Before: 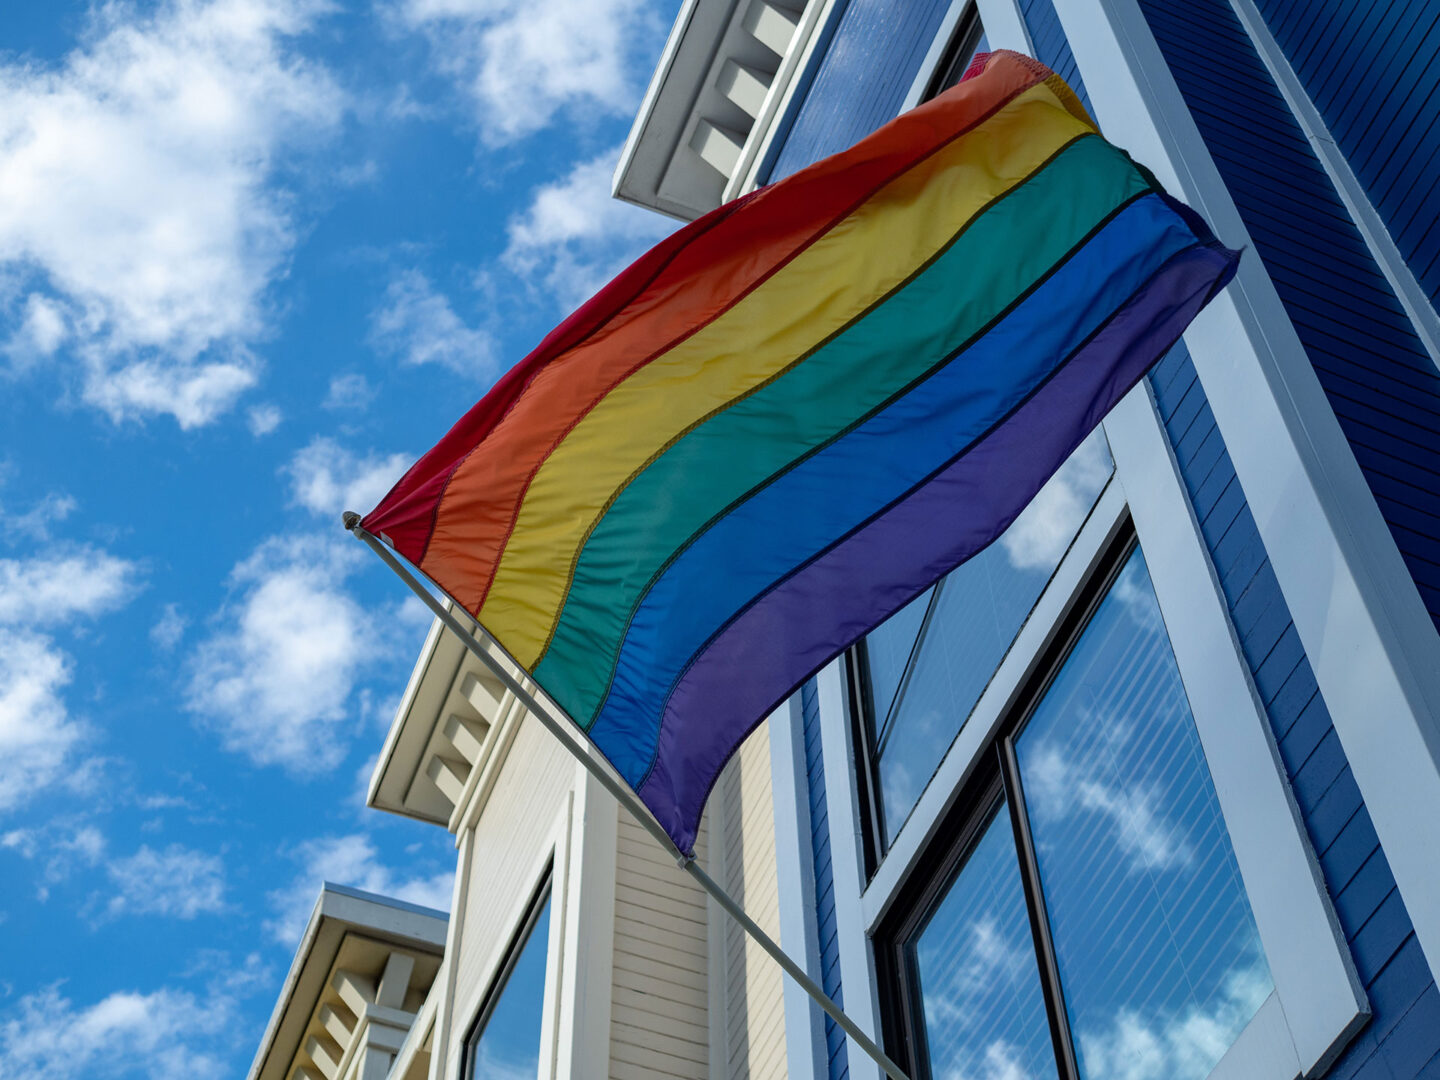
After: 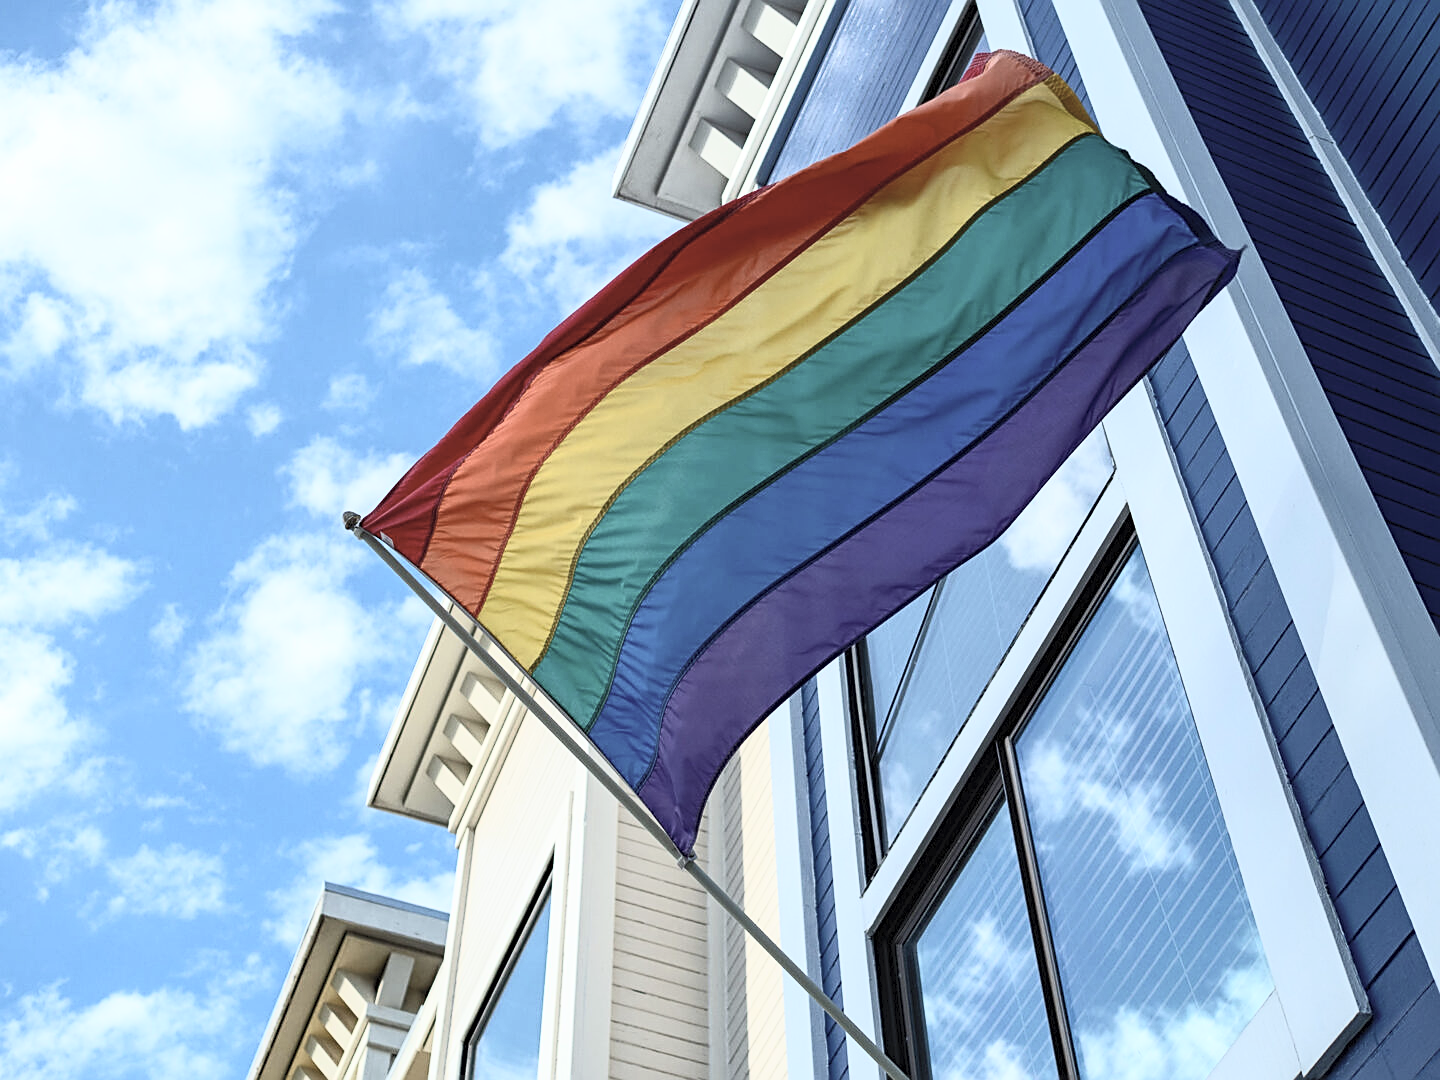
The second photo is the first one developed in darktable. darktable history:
contrast brightness saturation: contrast 0.43, brightness 0.56, saturation -0.19
sharpen: on, module defaults
